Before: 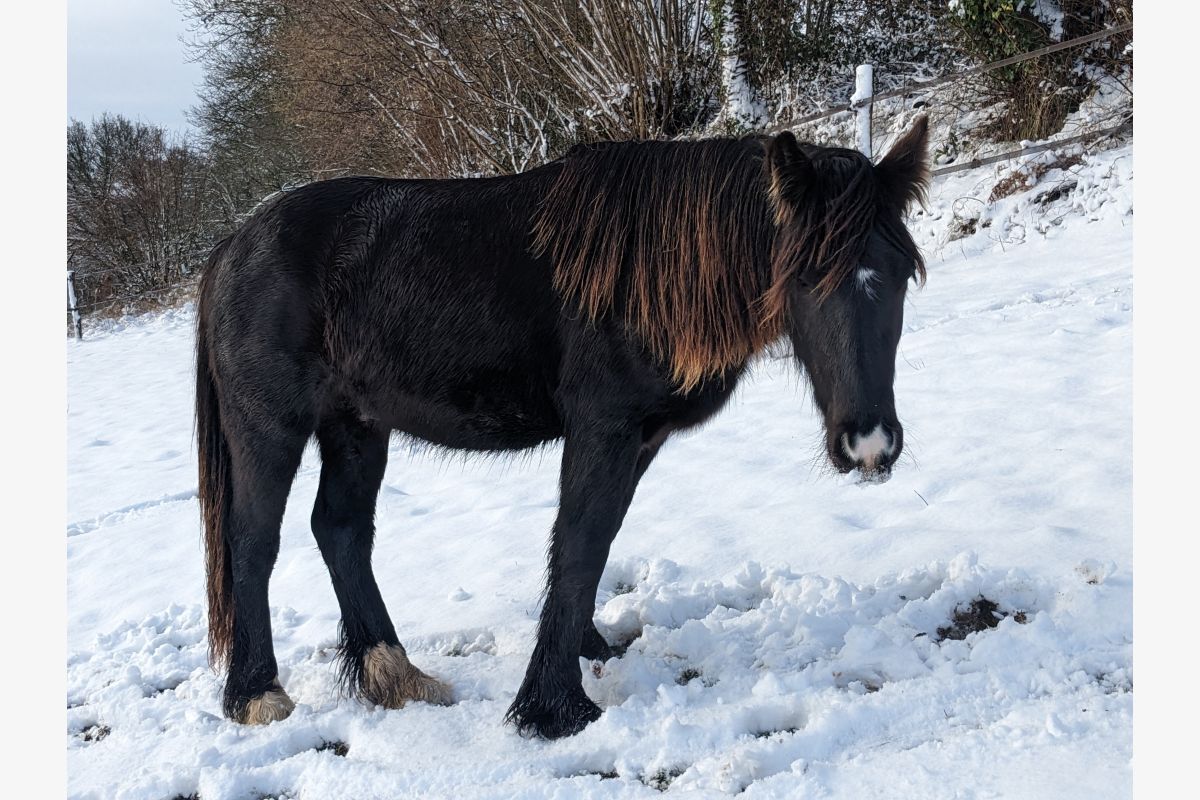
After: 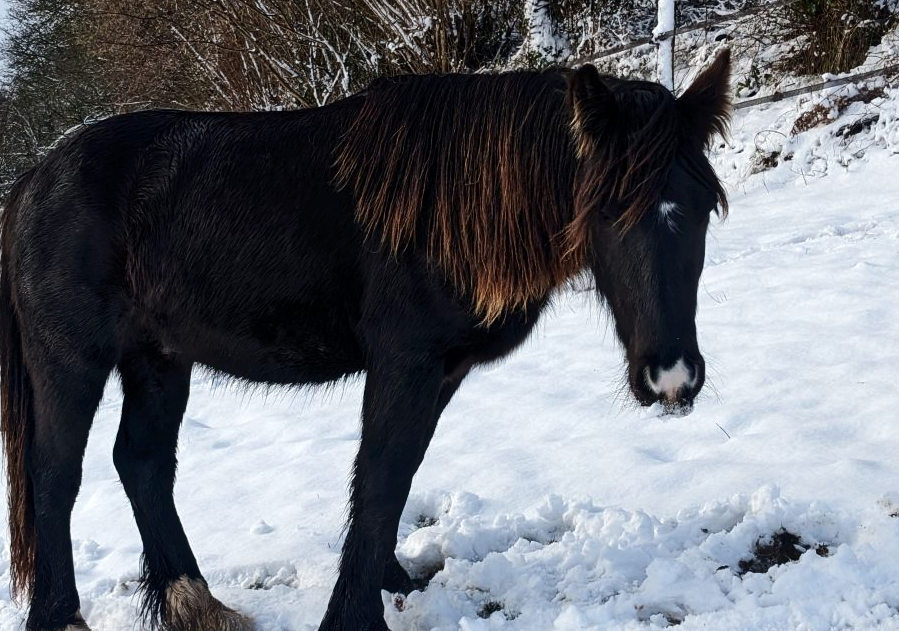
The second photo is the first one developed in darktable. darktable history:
local contrast: mode bilateral grid, contrast 20, coarseness 50, detail 119%, midtone range 0.2
crop: left 16.562%, top 8.436%, right 8.505%, bottom 12.594%
tone curve: curves: ch0 [(0, 0) (0.003, 0.003) (0.011, 0.009) (0.025, 0.018) (0.044, 0.028) (0.069, 0.038) (0.1, 0.049) (0.136, 0.062) (0.177, 0.089) (0.224, 0.123) (0.277, 0.165) (0.335, 0.223) (0.399, 0.293) (0.468, 0.385) (0.543, 0.497) (0.623, 0.613) (0.709, 0.716) (0.801, 0.802) (0.898, 0.887) (1, 1)], color space Lab, independent channels, preserve colors none
